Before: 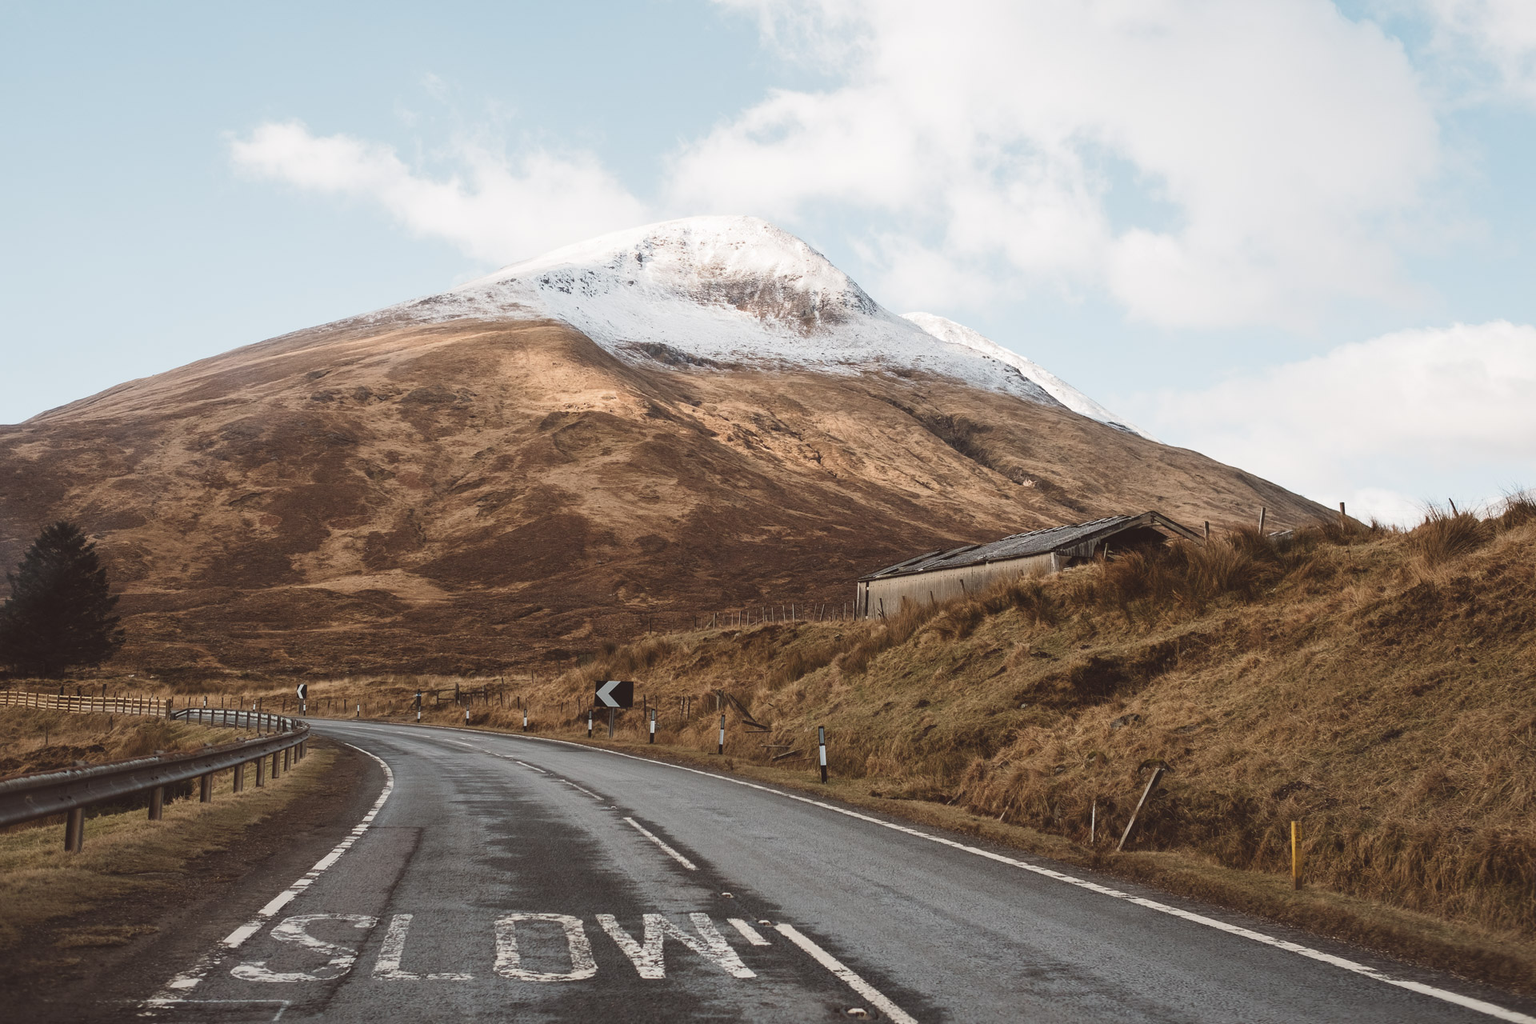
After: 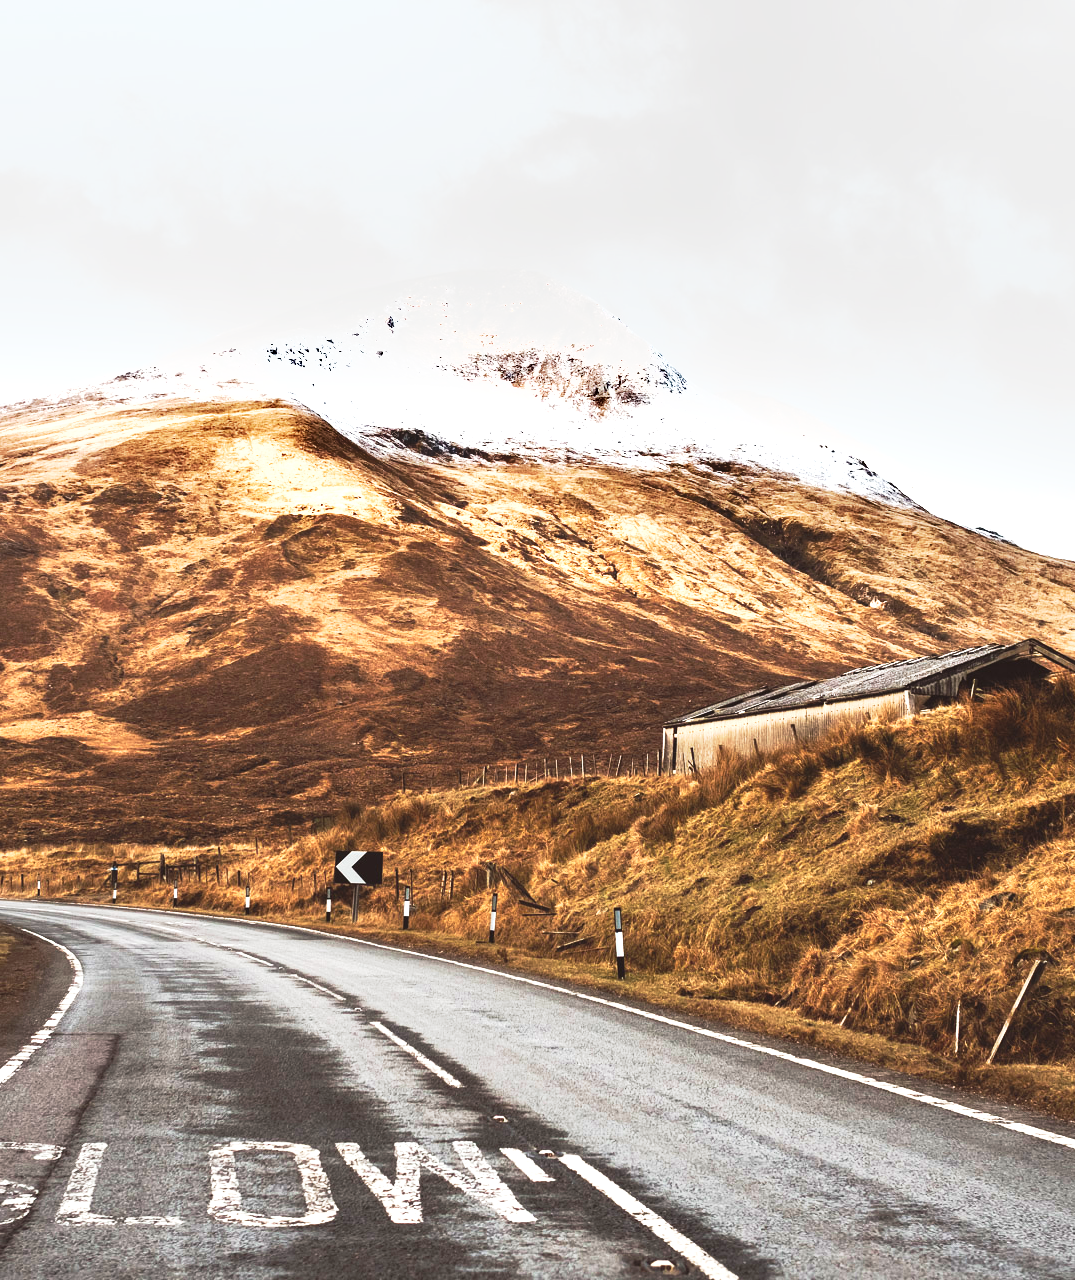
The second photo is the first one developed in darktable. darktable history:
tone curve: curves: ch0 [(0, 0) (0.003, 0.007) (0.011, 0.01) (0.025, 0.016) (0.044, 0.025) (0.069, 0.036) (0.1, 0.052) (0.136, 0.073) (0.177, 0.103) (0.224, 0.135) (0.277, 0.177) (0.335, 0.233) (0.399, 0.303) (0.468, 0.376) (0.543, 0.469) (0.623, 0.581) (0.709, 0.723) (0.801, 0.863) (0.898, 0.938) (1, 1)], preserve colors none
crop: left 21.333%, right 22.669%
exposure: black level correction 0.001, exposure 1.319 EV, compensate exposure bias true, compensate highlight preservation false
shadows and highlights: shadows 5.19, soften with gaussian
